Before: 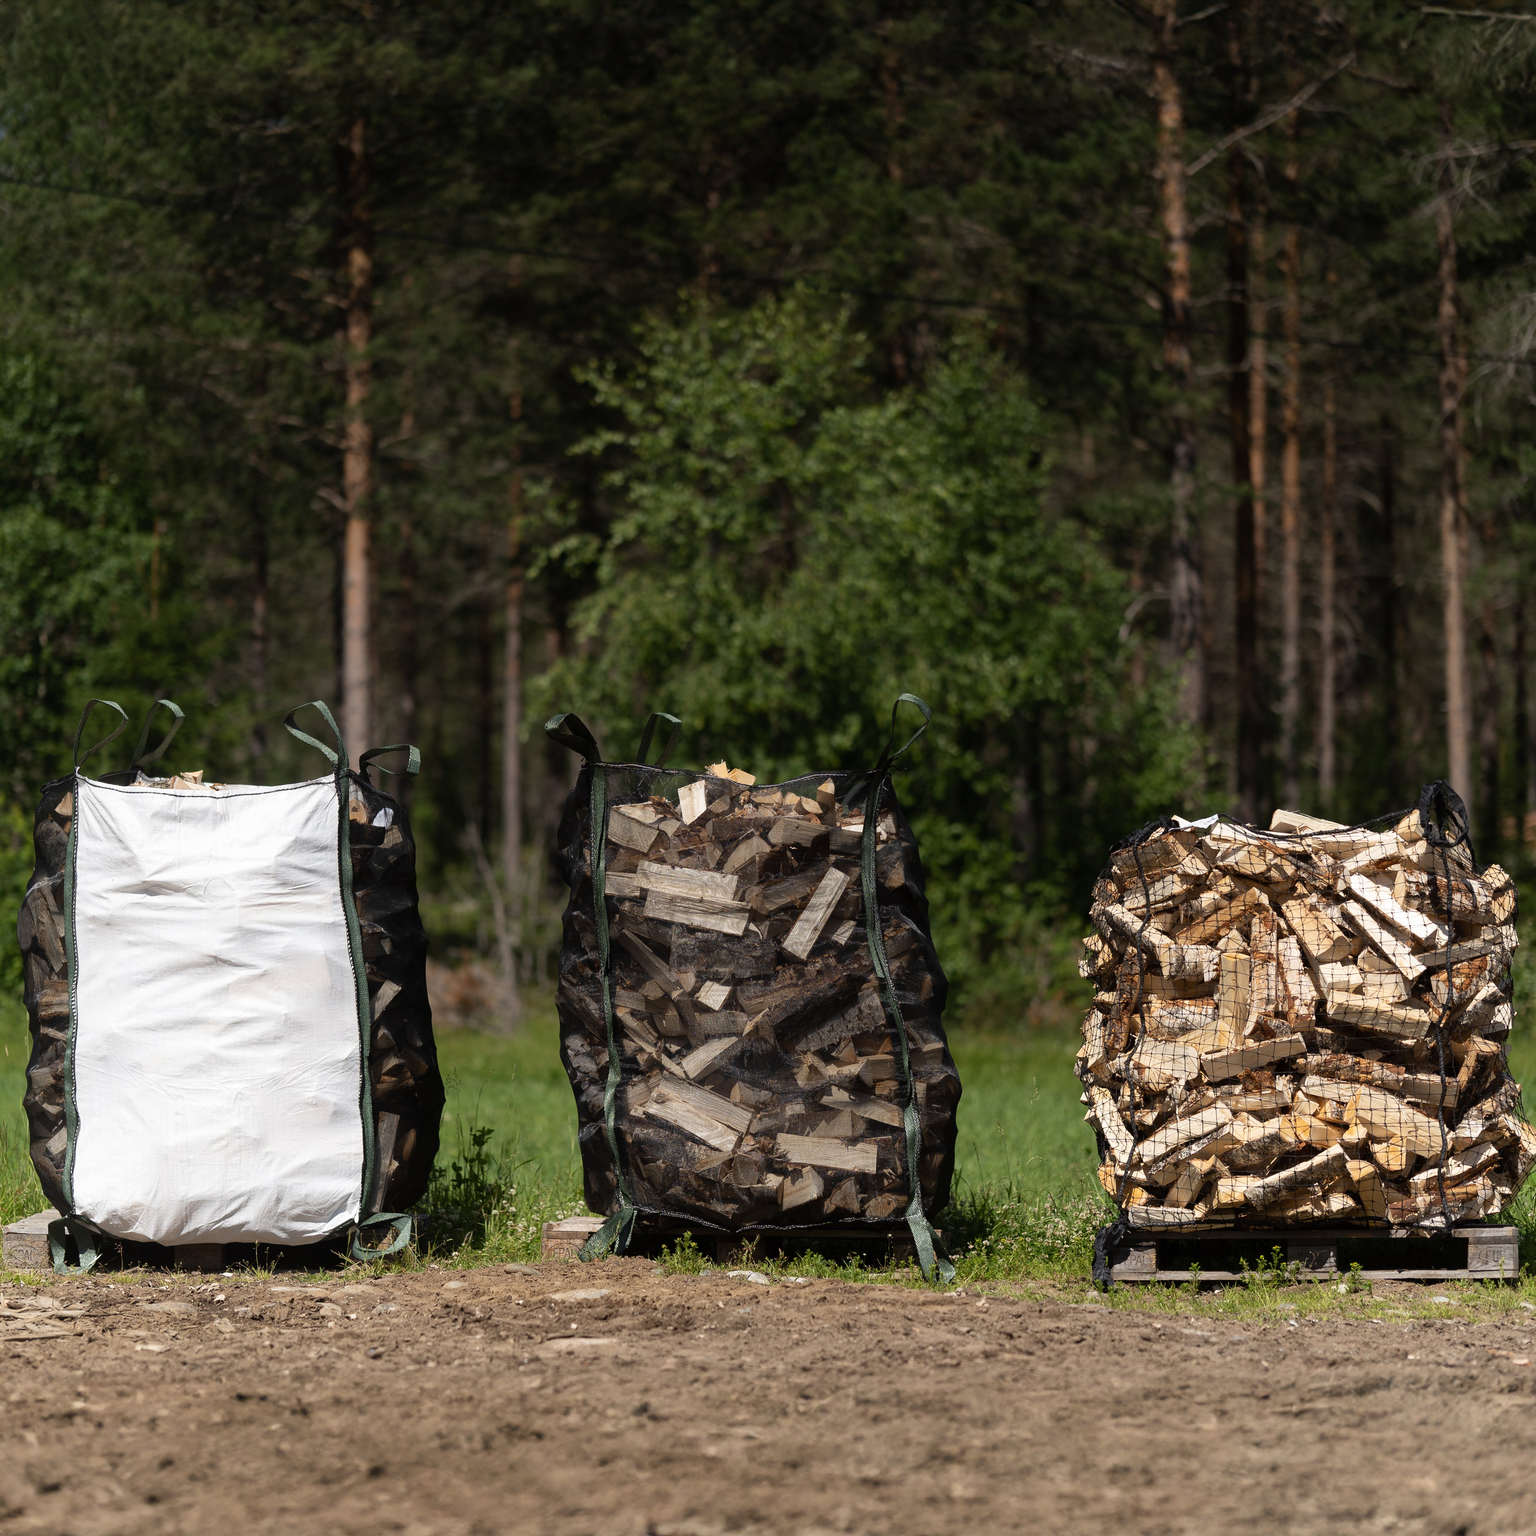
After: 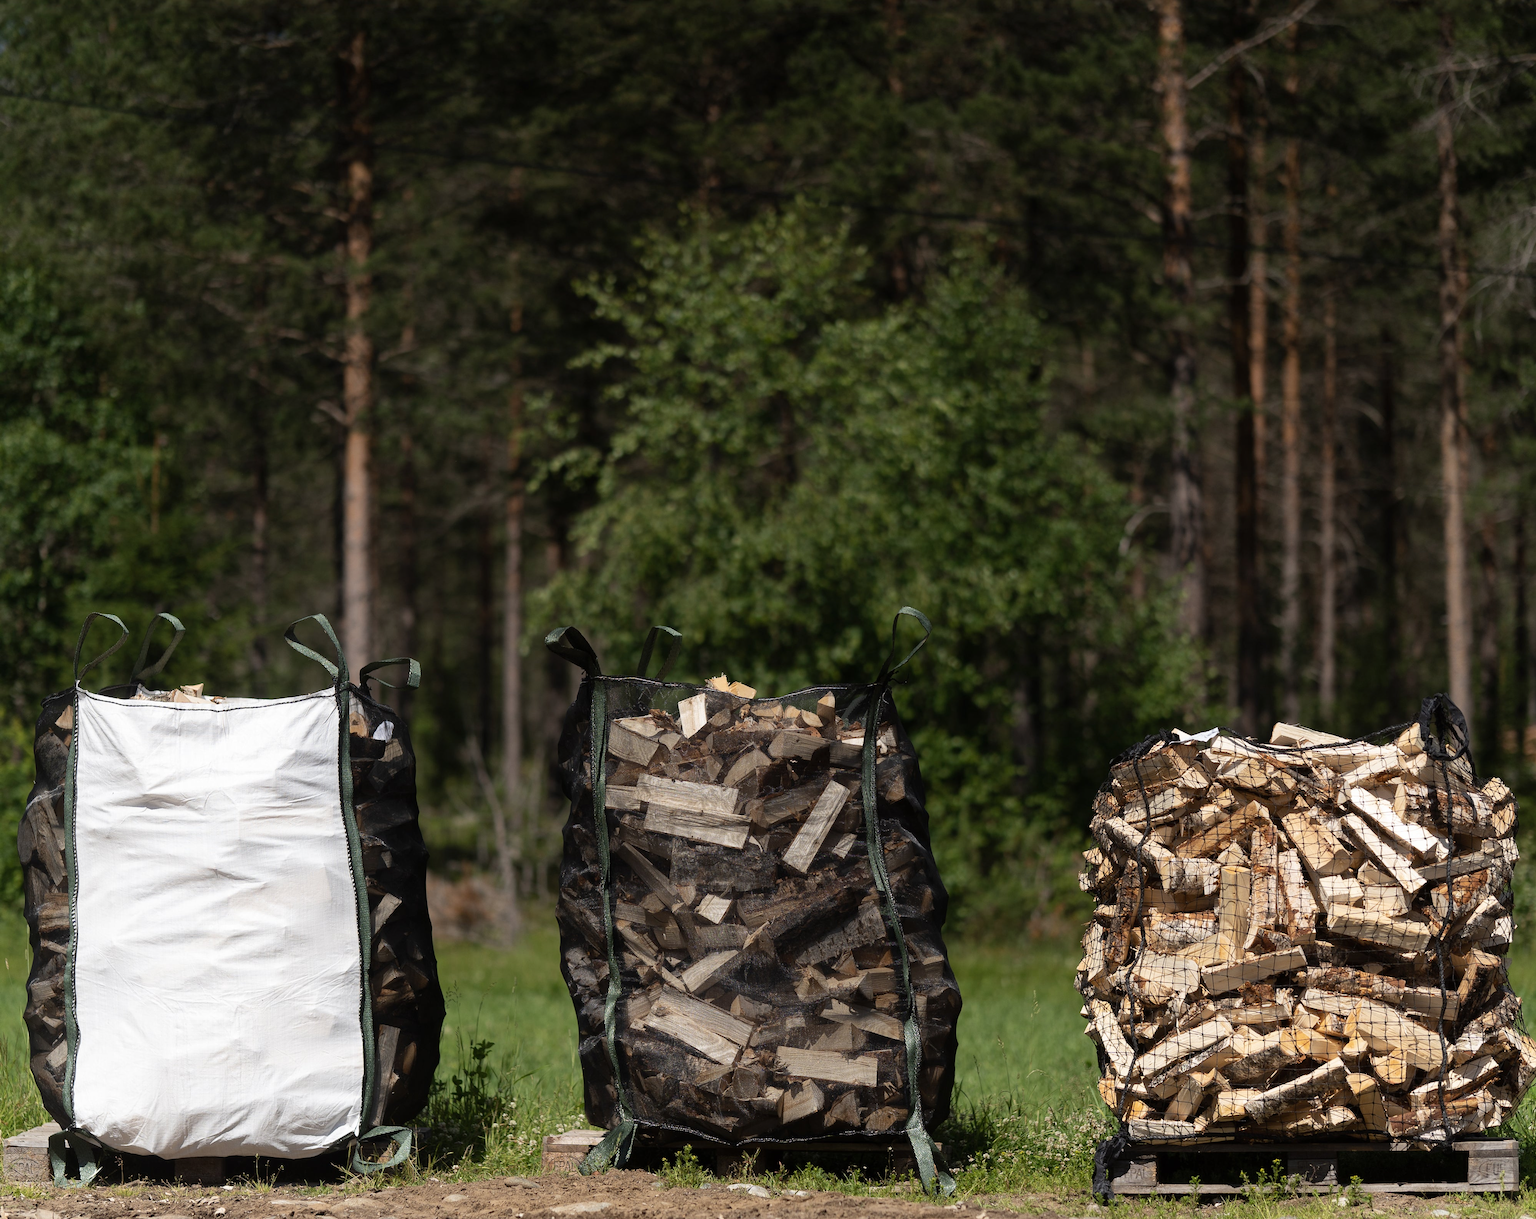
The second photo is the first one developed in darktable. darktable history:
contrast brightness saturation: saturation -0.05
crop and rotate: top 5.667%, bottom 14.937%
